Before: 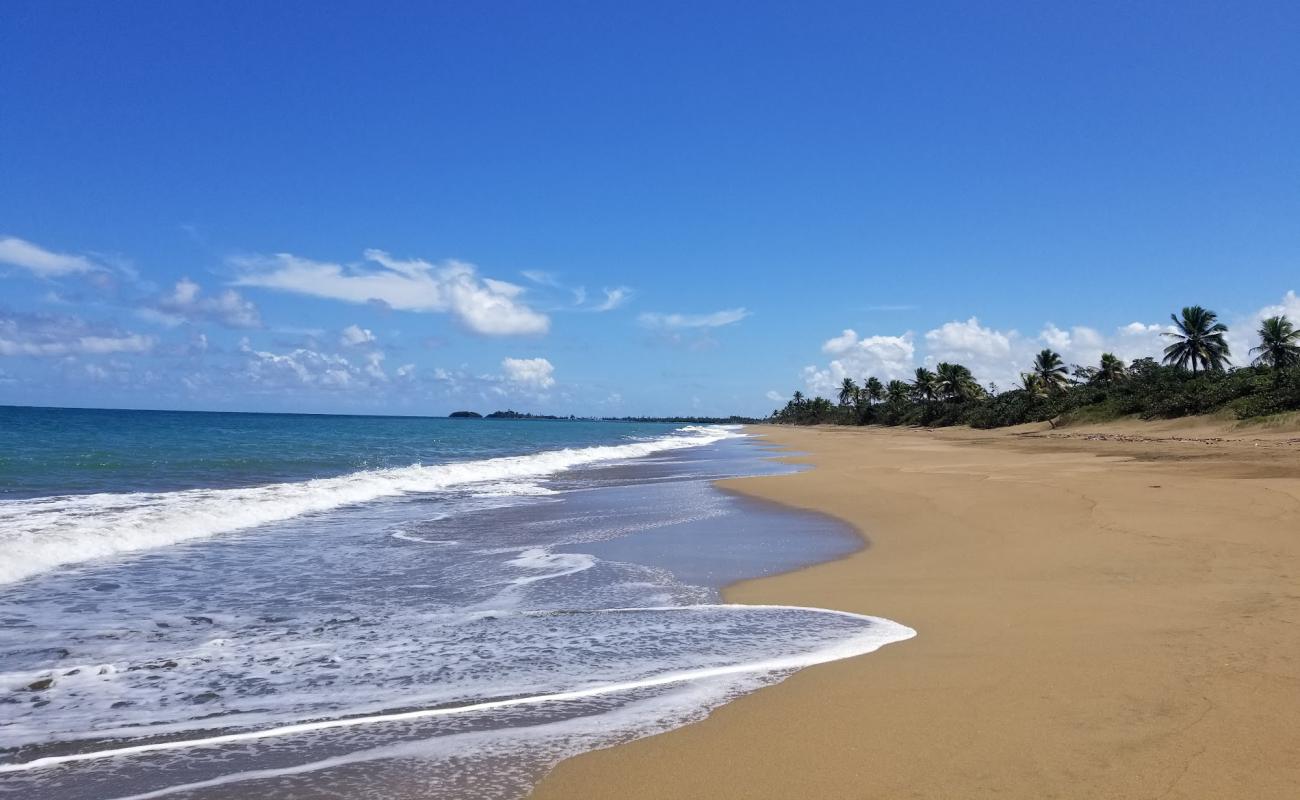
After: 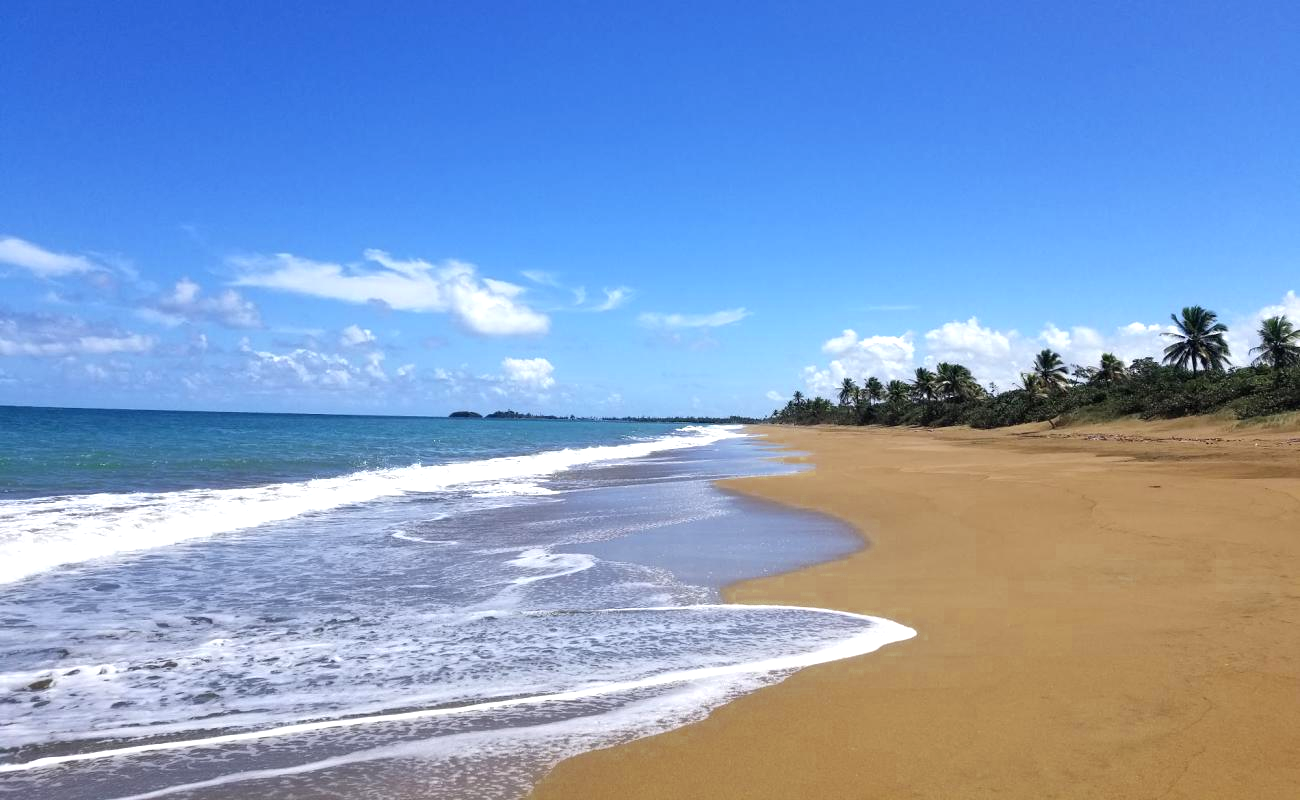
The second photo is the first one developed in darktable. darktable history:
exposure: black level correction 0, exposure 0.5 EV, compensate exposure bias true, compensate highlight preservation false
color zones: curves: ch0 [(0.11, 0.396) (0.195, 0.36) (0.25, 0.5) (0.303, 0.412) (0.357, 0.544) (0.75, 0.5) (0.967, 0.328)]; ch1 [(0, 0.468) (0.112, 0.512) (0.202, 0.6) (0.25, 0.5) (0.307, 0.352) (0.357, 0.544) (0.75, 0.5) (0.963, 0.524)]
